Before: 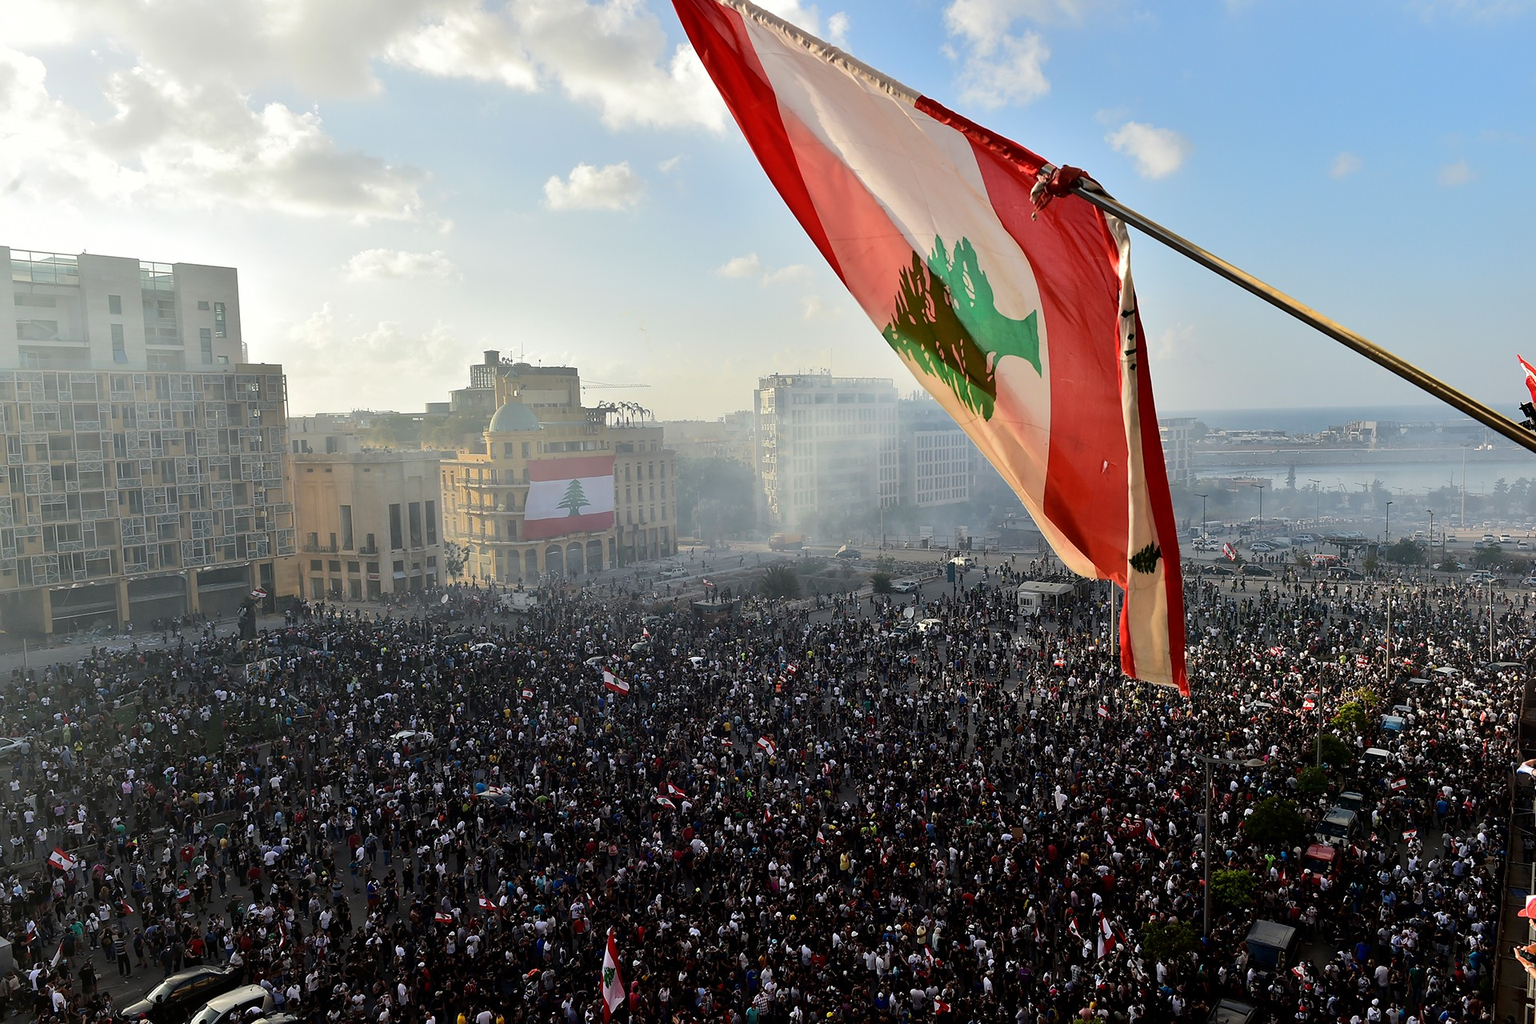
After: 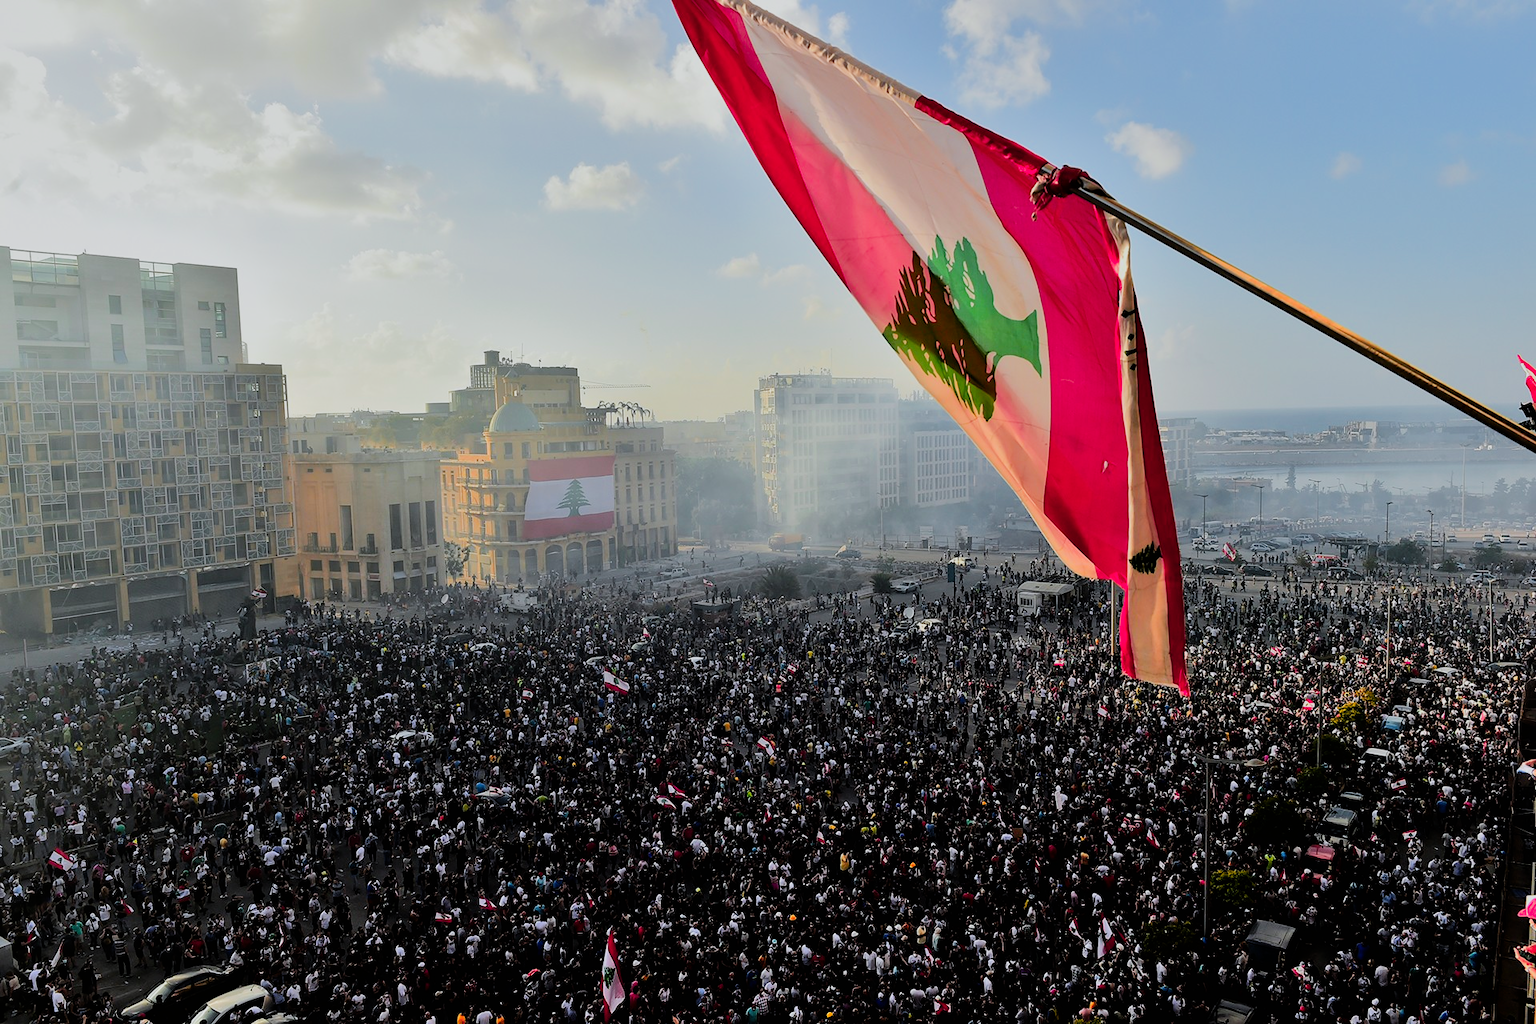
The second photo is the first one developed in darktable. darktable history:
shadows and highlights: shadows 29.32, highlights -29.32, low approximation 0.01, soften with gaussian
filmic rgb: black relative exposure -7.65 EV, white relative exposure 4.56 EV, hardness 3.61, contrast 1.106
white balance: red 0.988, blue 1.017
color zones: curves: ch1 [(0.24, 0.629) (0.75, 0.5)]; ch2 [(0.255, 0.454) (0.745, 0.491)], mix 102.12%
